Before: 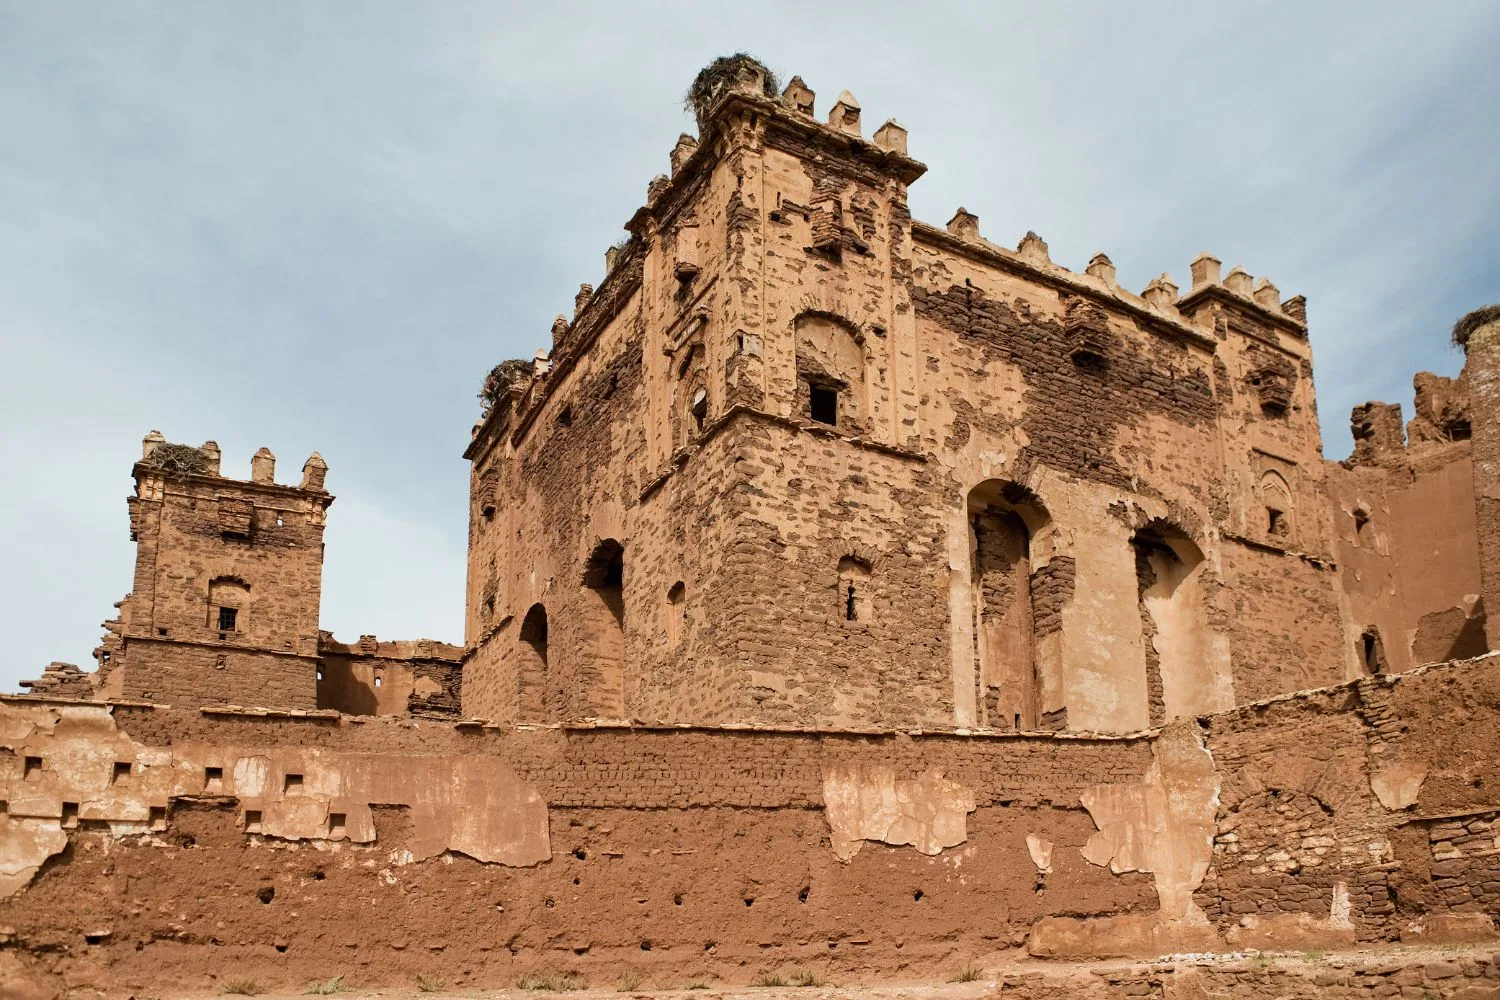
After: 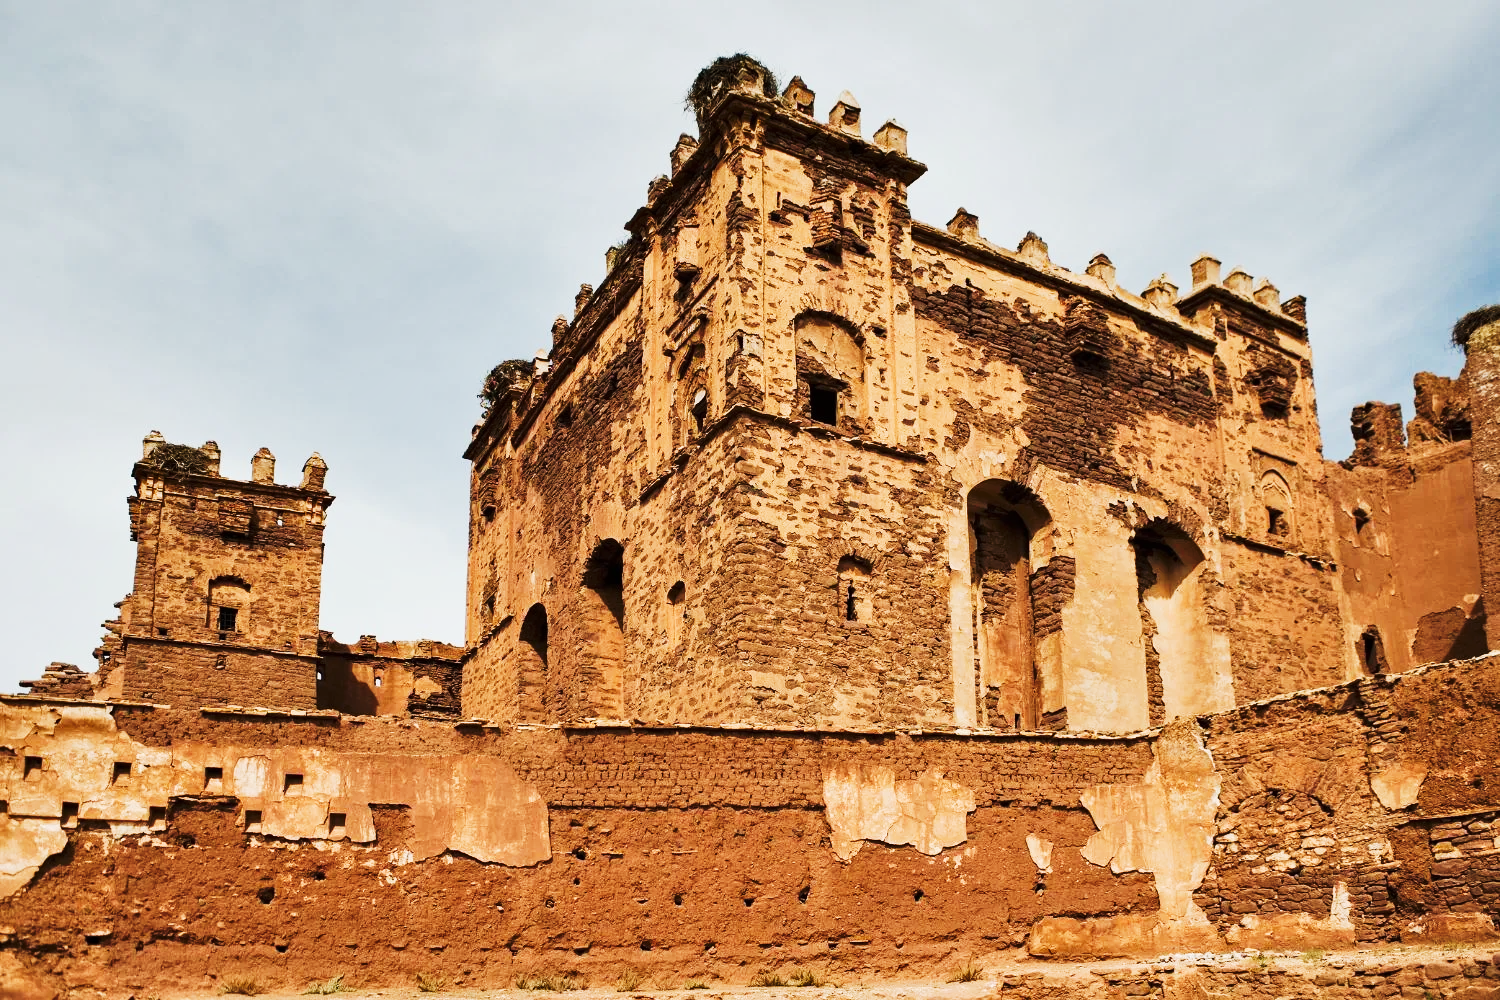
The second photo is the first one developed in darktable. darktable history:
shadows and highlights: shadows 49.31, highlights -41.54, soften with gaussian
tone curve: curves: ch0 [(0, 0) (0.288, 0.201) (0.683, 0.793) (1, 1)], preserve colors none
